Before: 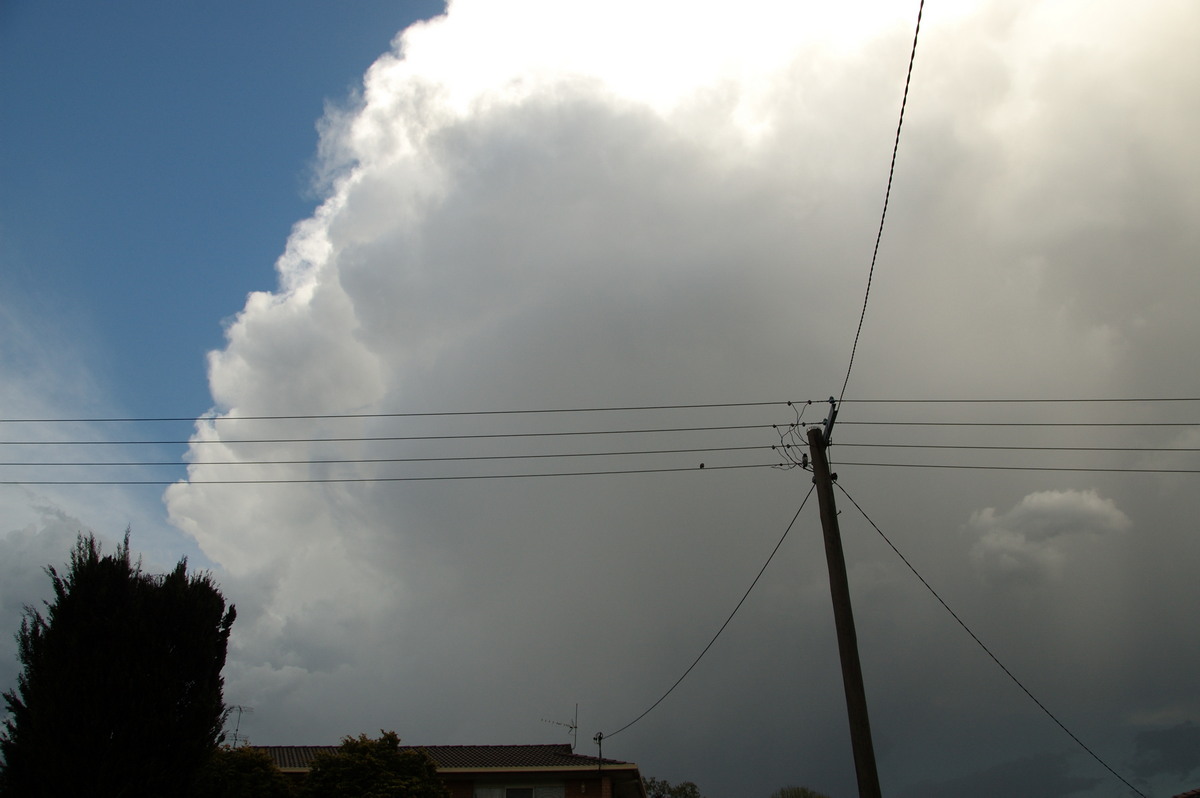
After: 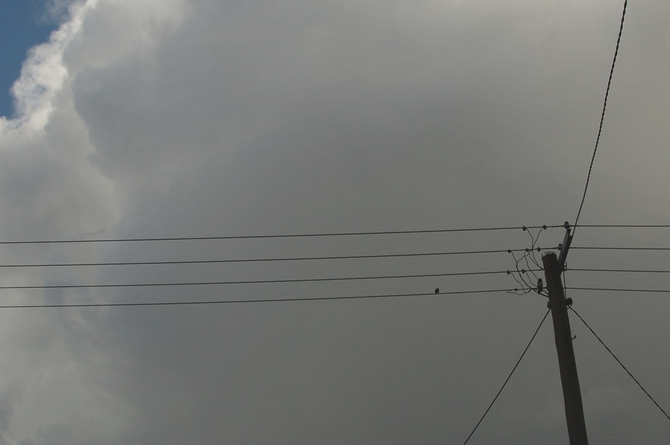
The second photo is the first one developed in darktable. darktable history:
exposure: black level correction -0.015, exposure -0.5 EV, compensate highlight preservation false
shadows and highlights: low approximation 0.01, soften with gaussian
crop and rotate: left 22.13%, top 22.054%, right 22.026%, bottom 22.102%
